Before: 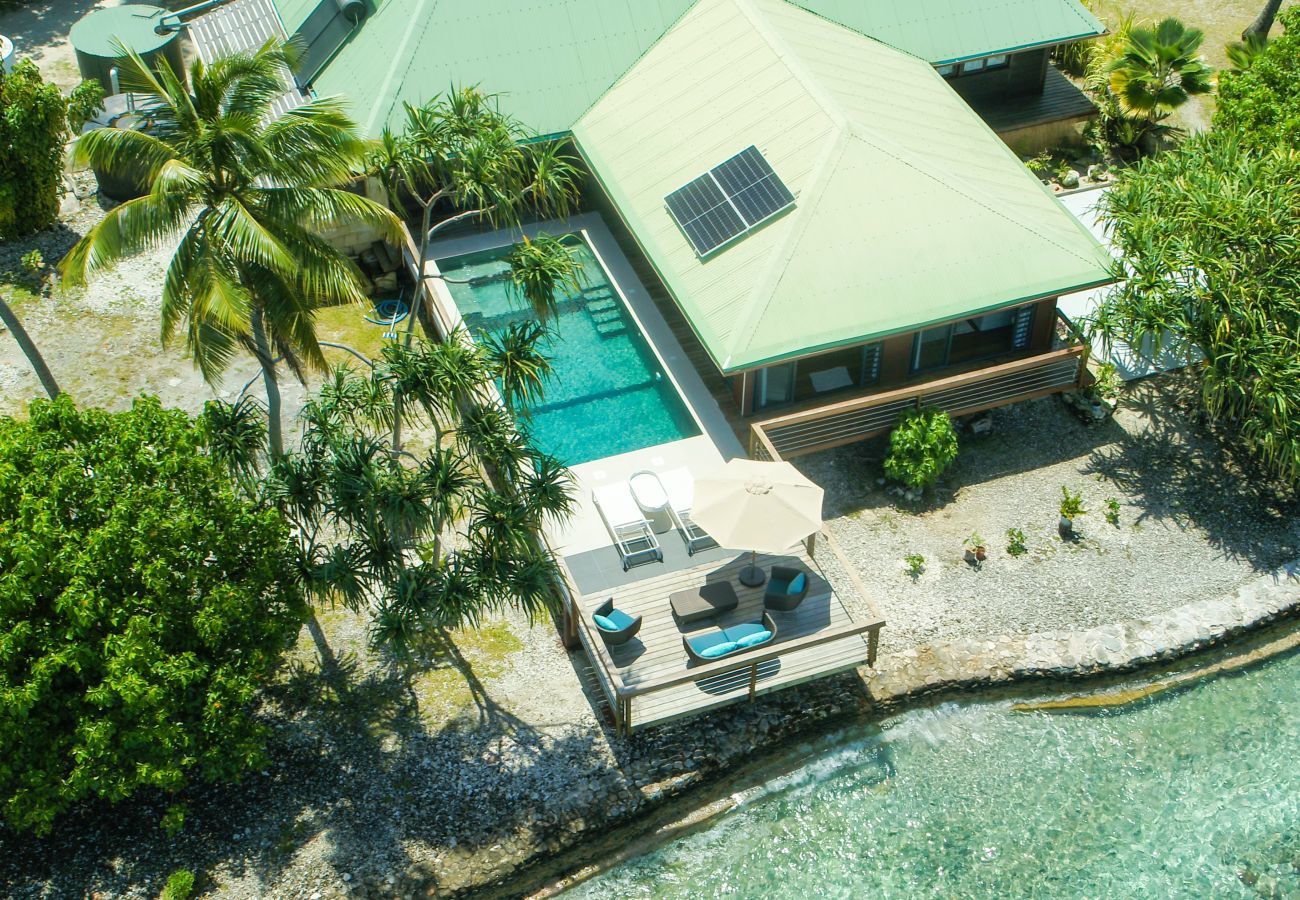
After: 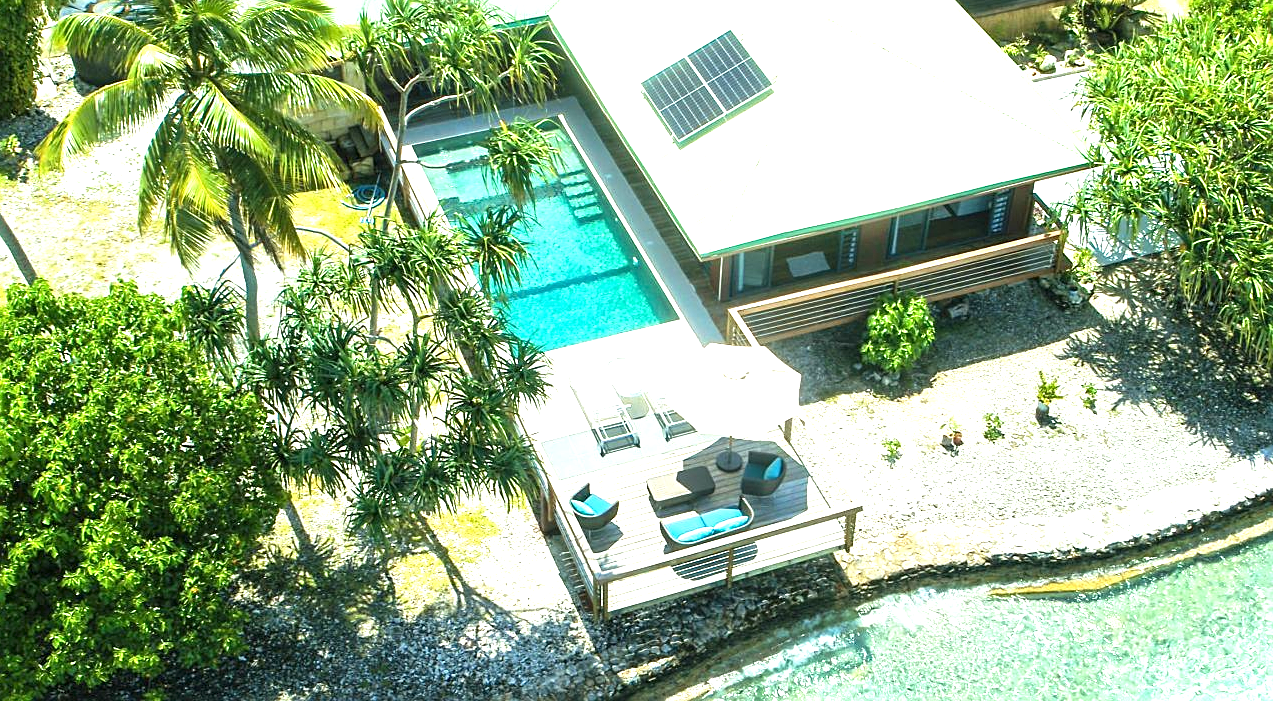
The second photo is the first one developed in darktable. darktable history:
exposure: exposure 1.223 EV, compensate highlight preservation false
sharpen: on, module defaults
crop and rotate: left 1.814%, top 12.818%, right 0.25%, bottom 9.225%
